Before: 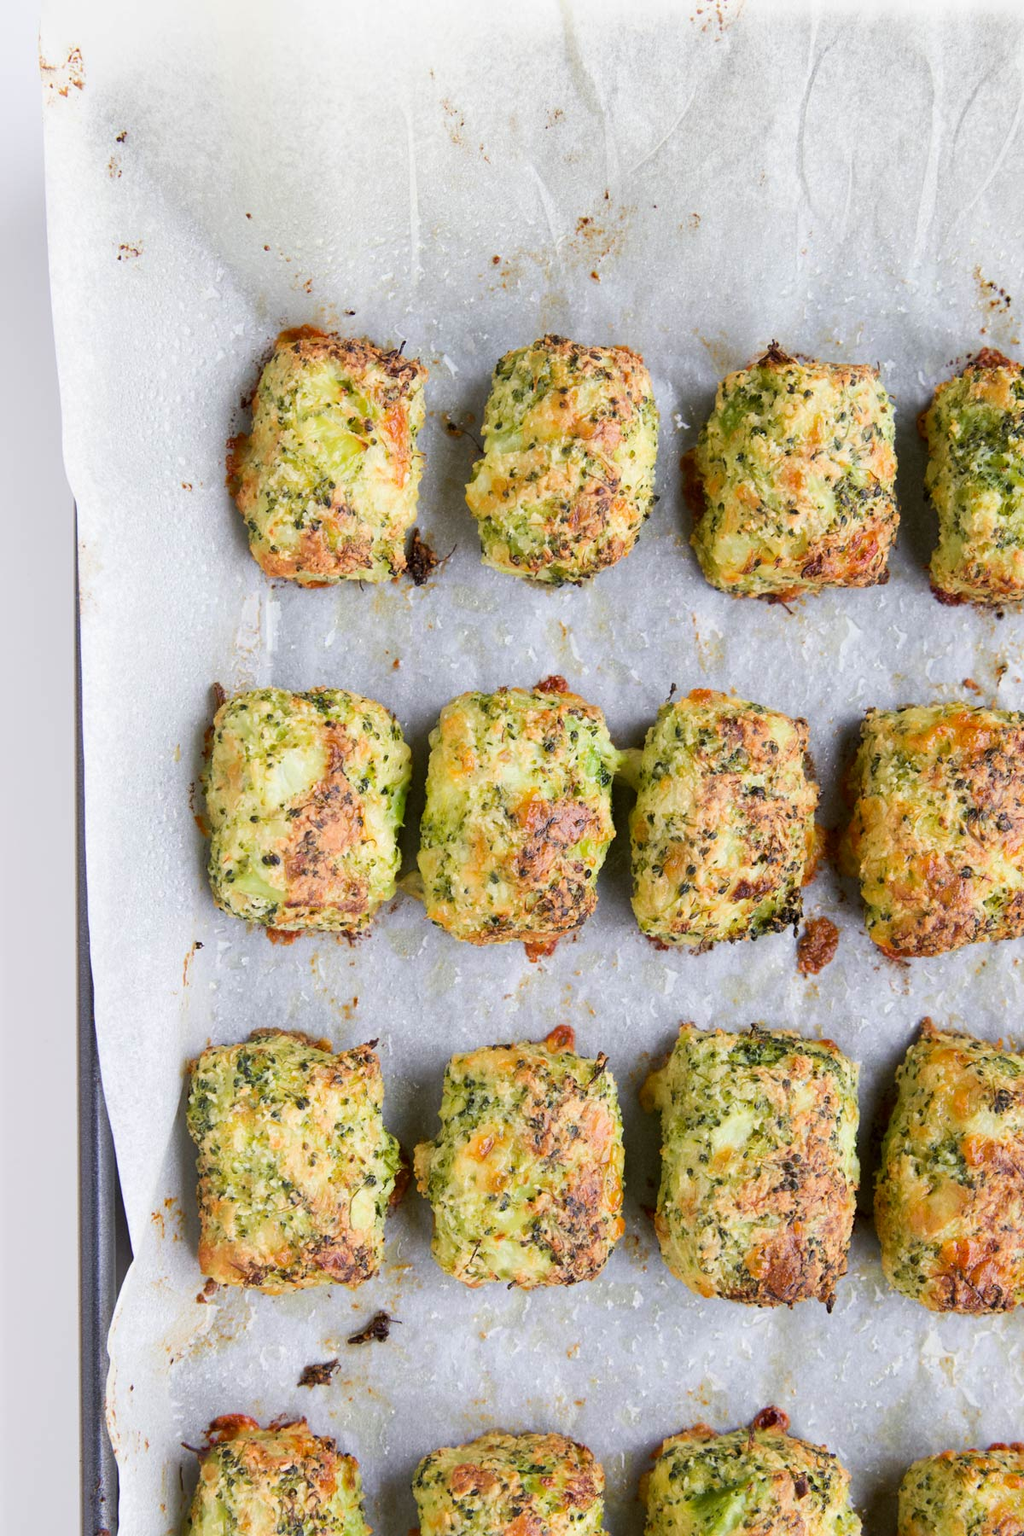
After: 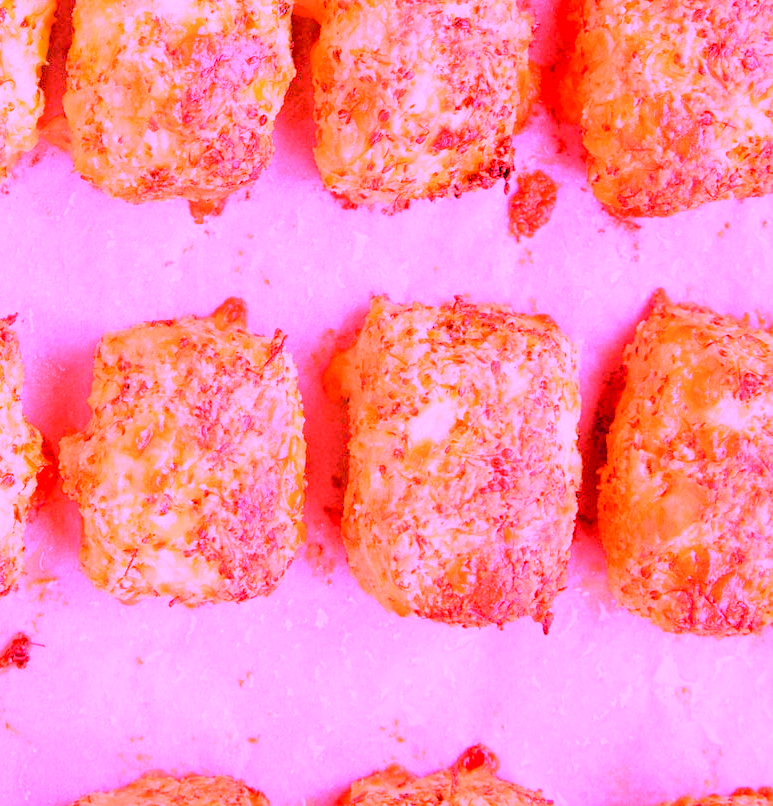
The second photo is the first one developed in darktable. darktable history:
white balance: red 4.26, blue 1.802
levels: levels [0, 0.397, 0.955]
crop and rotate: left 35.509%, top 50.238%, bottom 4.934%
